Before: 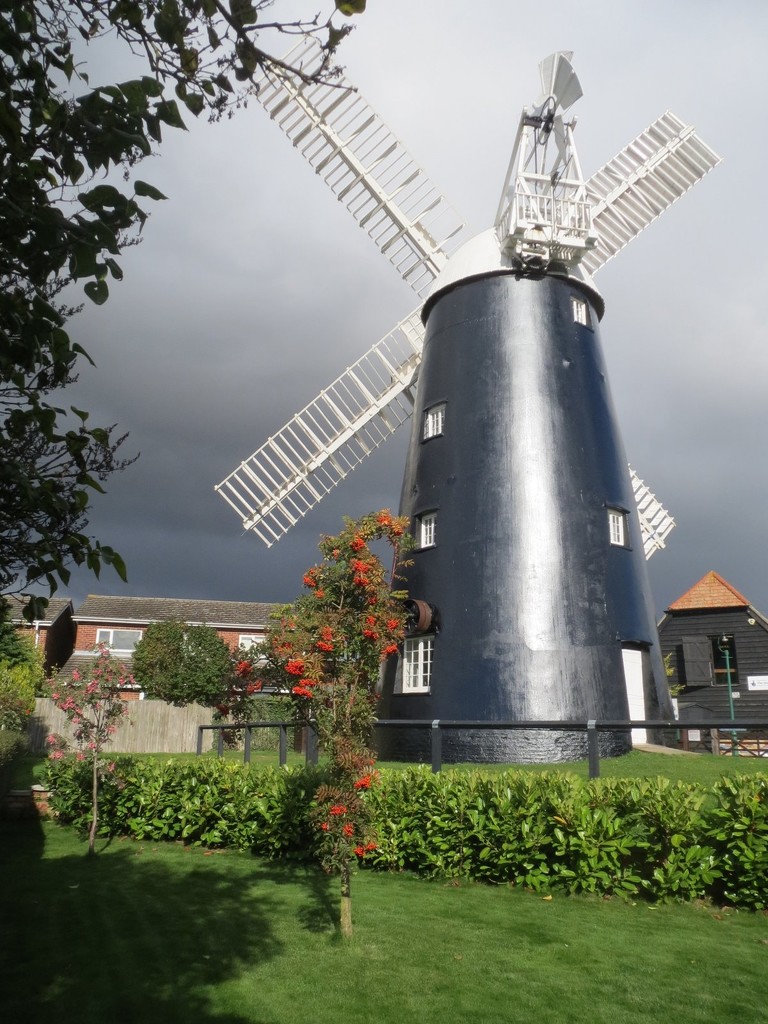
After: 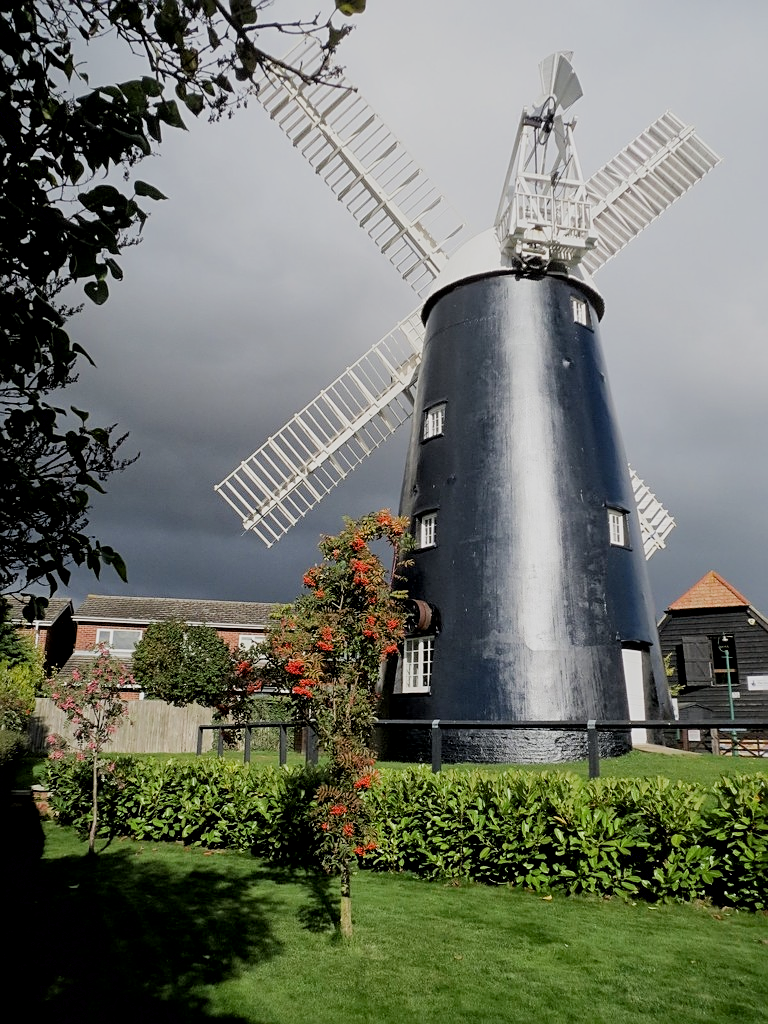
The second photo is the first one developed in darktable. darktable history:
local contrast: mode bilateral grid, contrast 19, coarseness 51, detail 132%, midtone range 0.2
sharpen: on, module defaults
color correction: highlights b* 0.046, saturation 0.988
filmic rgb: black relative exposure -7.11 EV, white relative exposure 5.36 EV, threshold 5.98 EV, hardness 3.03, enable highlight reconstruction true
exposure: black level correction 0.007, exposure 0.088 EV, compensate highlight preservation false
